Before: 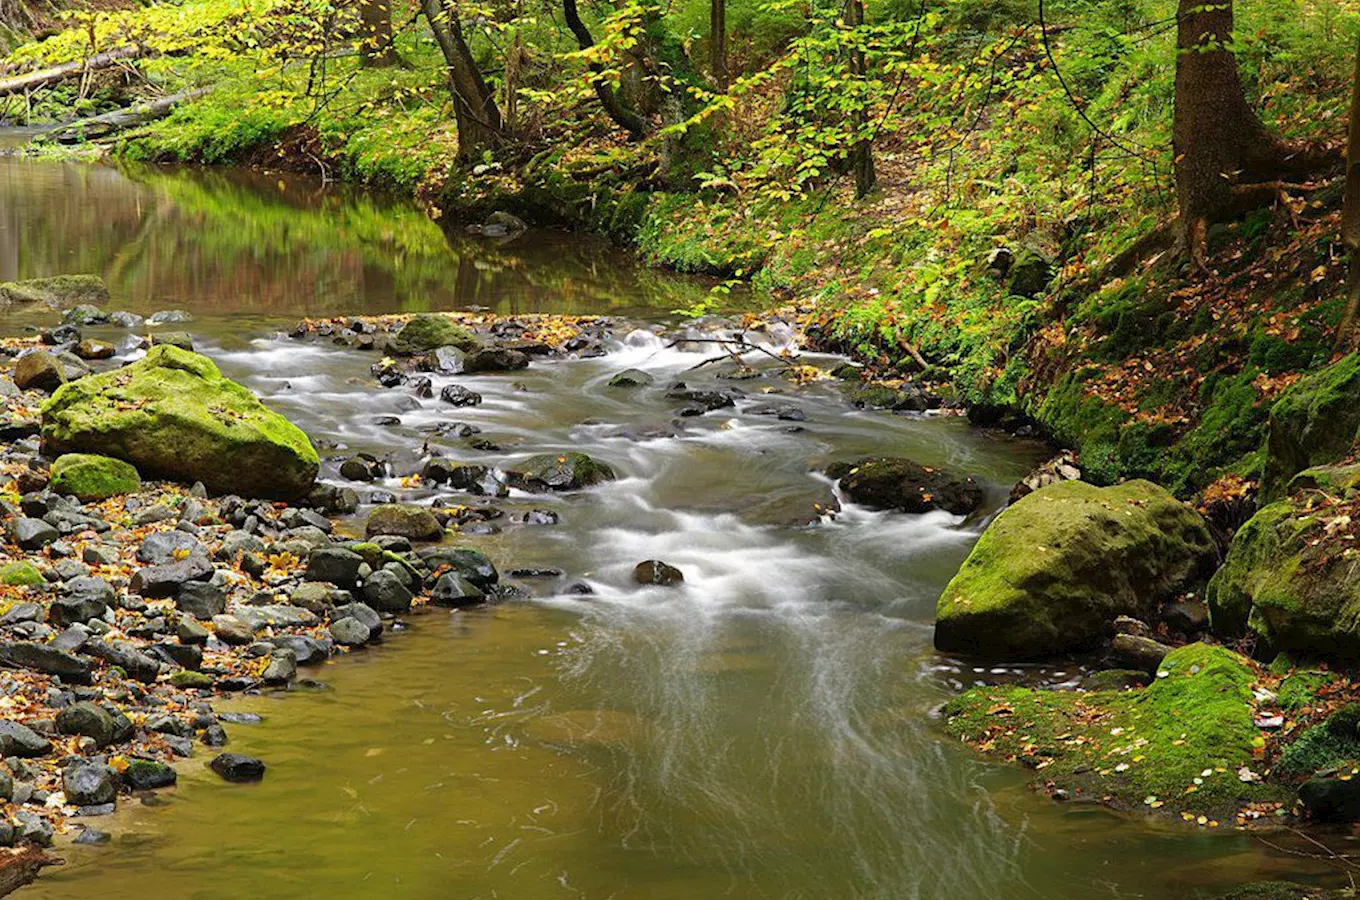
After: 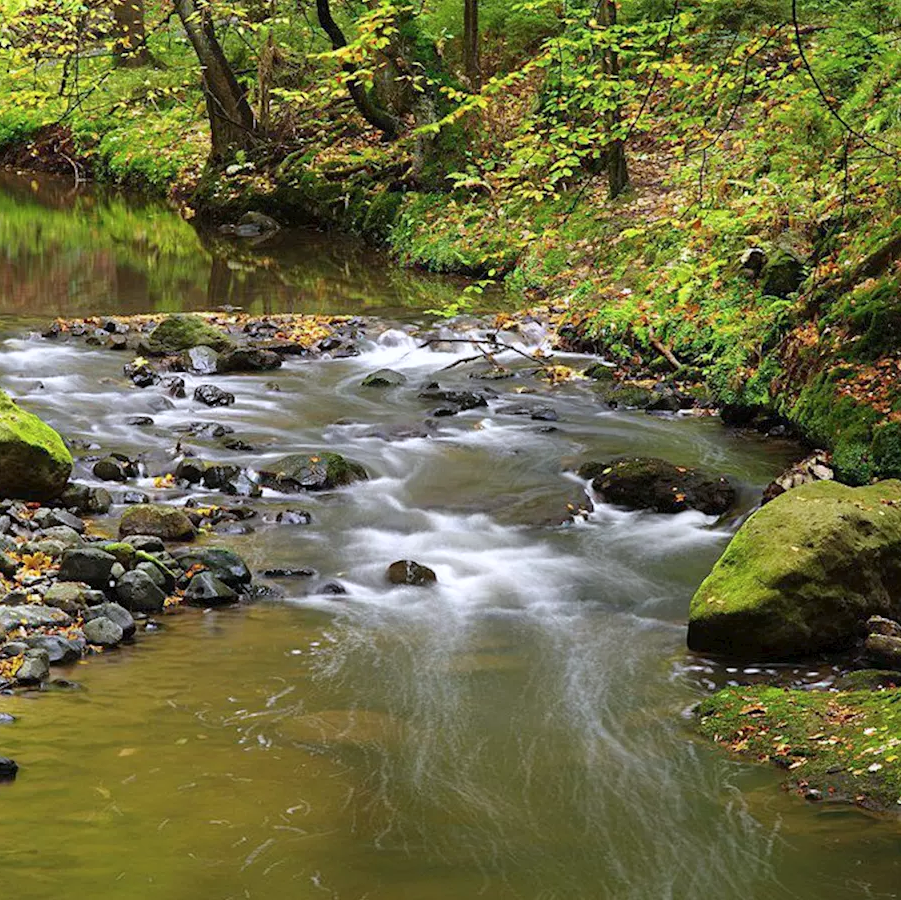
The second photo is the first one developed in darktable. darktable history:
crop and rotate: left 18.225%, right 15.482%
color calibration: illuminant as shot in camera, x 0.358, y 0.373, temperature 4628.91 K
